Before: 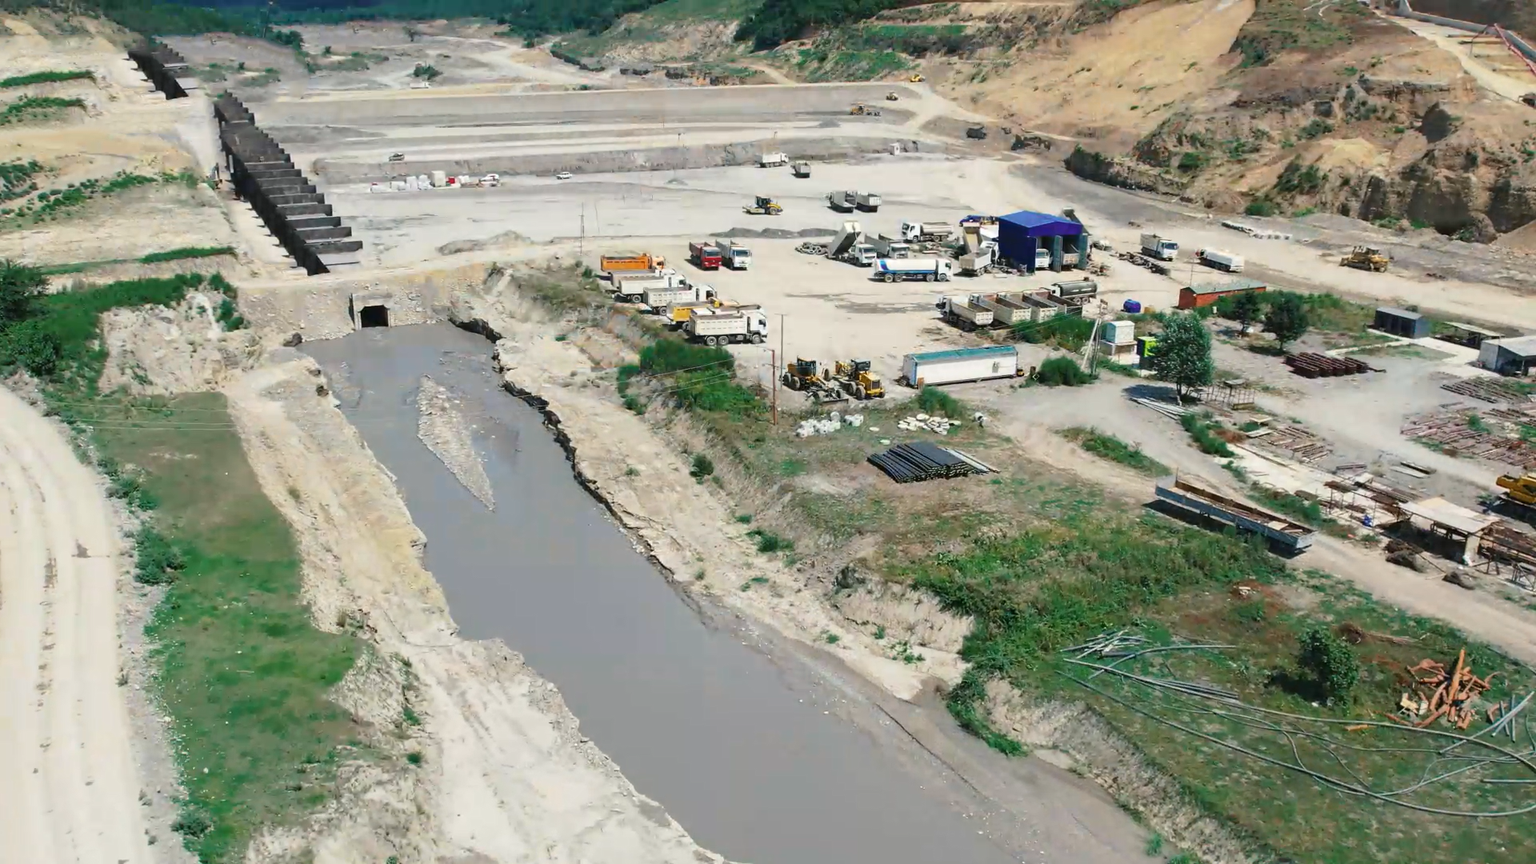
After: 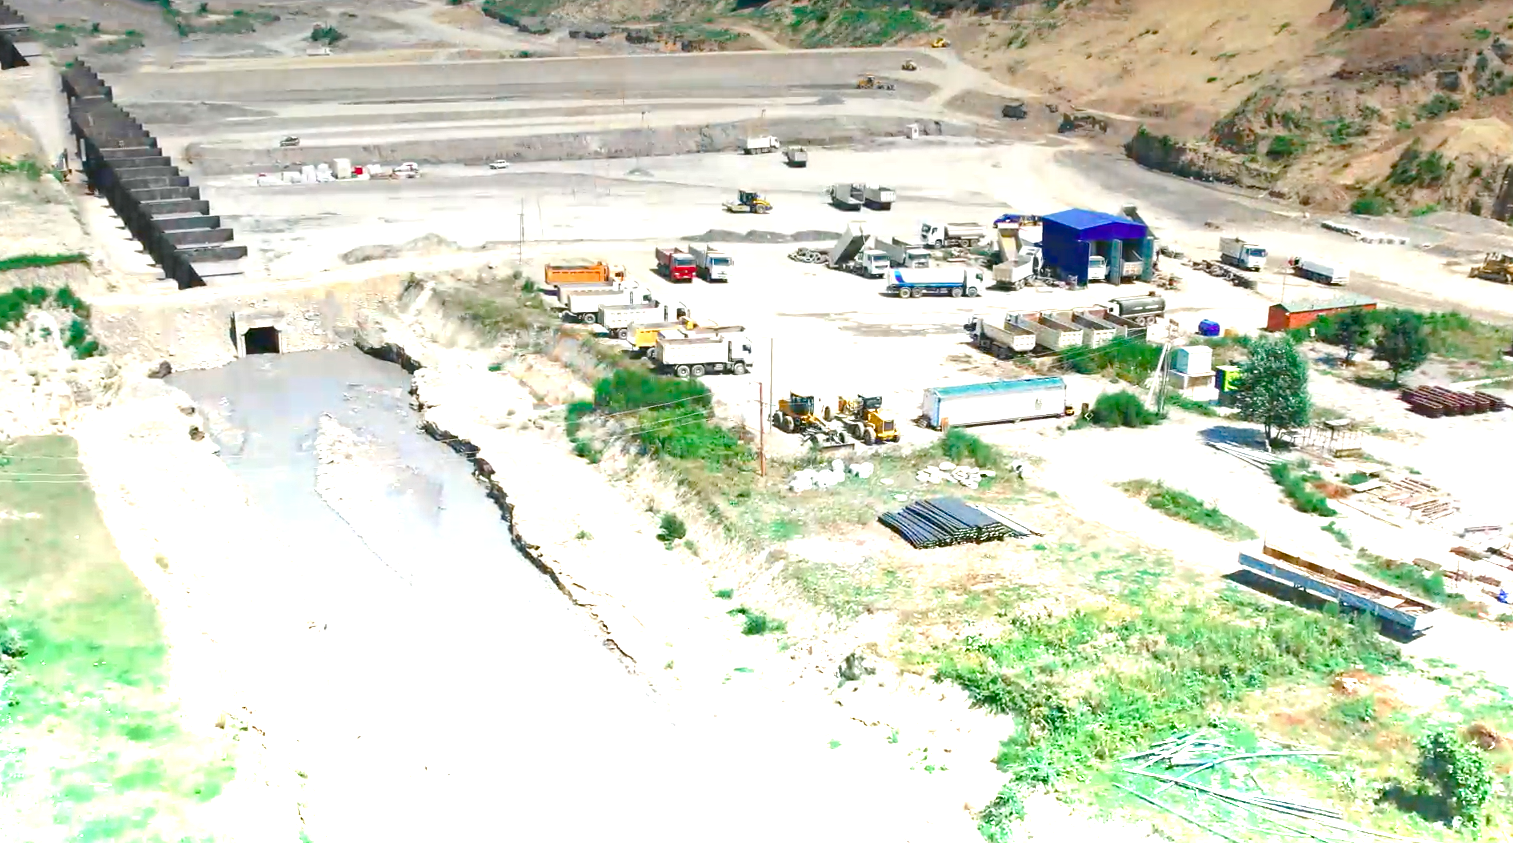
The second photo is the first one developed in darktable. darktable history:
crop and rotate: left 10.77%, top 5.1%, right 10.41%, bottom 16.76%
color balance rgb: perceptual saturation grading › global saturation 25%, perceptual saturation grading › highlights -50%, perceptual saturation grading › shadows 30%, perceptual brilliance grading › global brilliance 12%, global vibrance 20%
tone equalizer: -8 EV 0.25 EV, -7 EV 0.417 EV, -6 EV 0.417 EV, -5 EV 0.25 EV, -3 EV -0.25 EV, -2 EV -0.417 EV, -1 EV -0.417 EV, +0 EV -0.25 EV, edges refinement/feathering 500, mask exposure compensation -1.57 EV, preserve details guided filter
graduated density: density -3.9 EV
